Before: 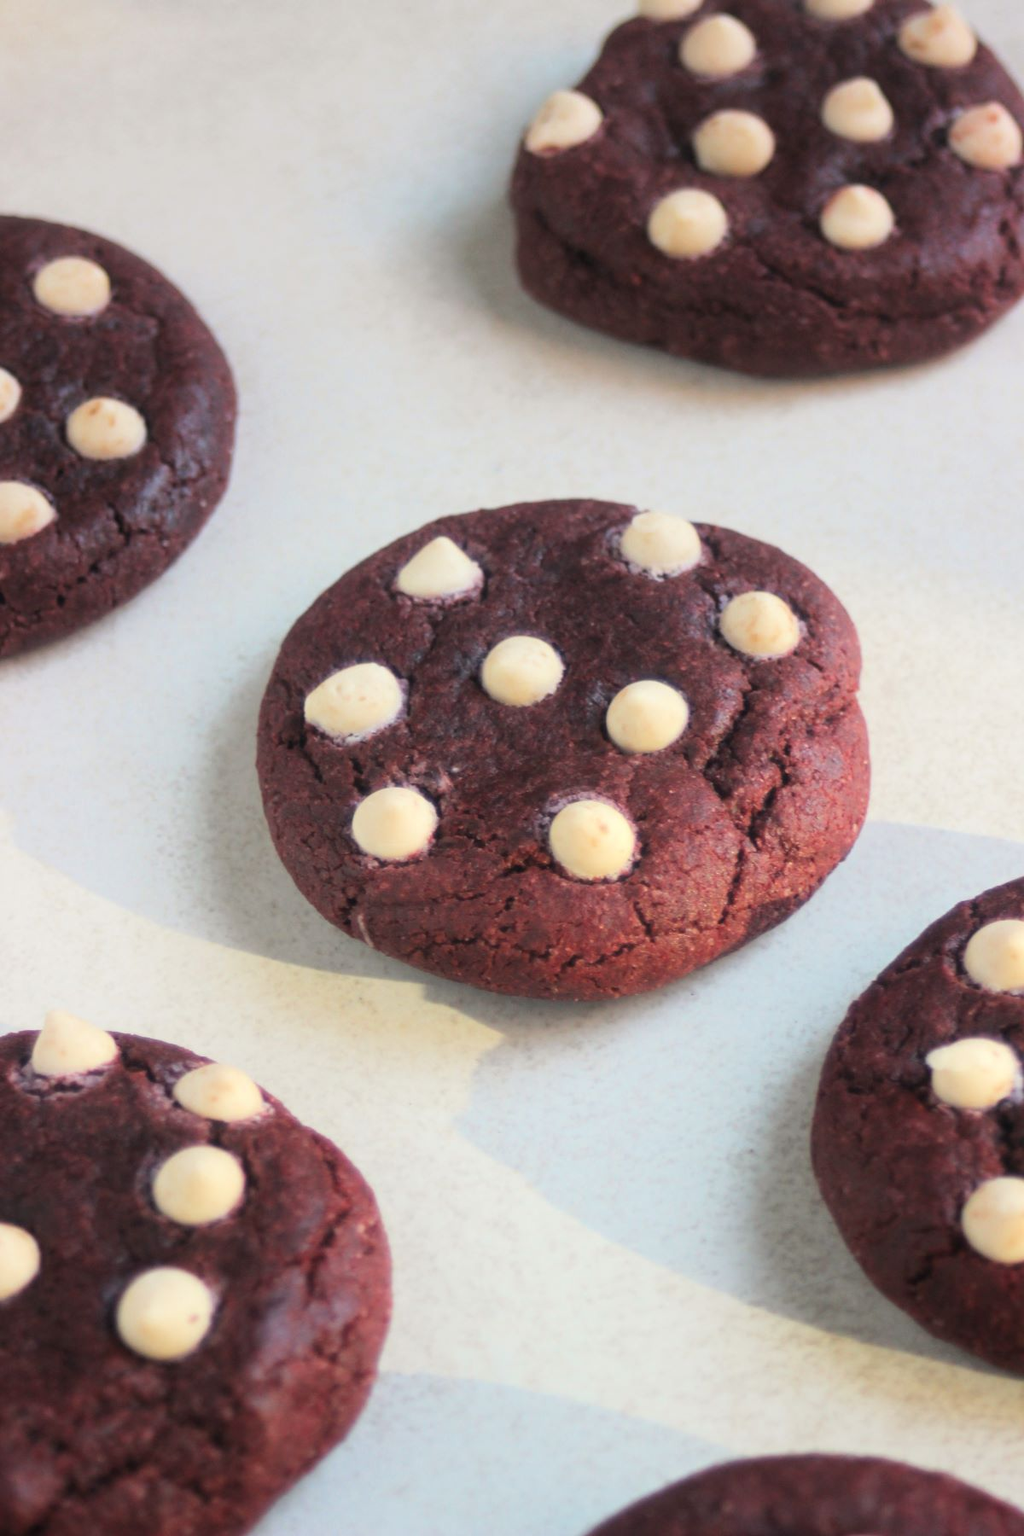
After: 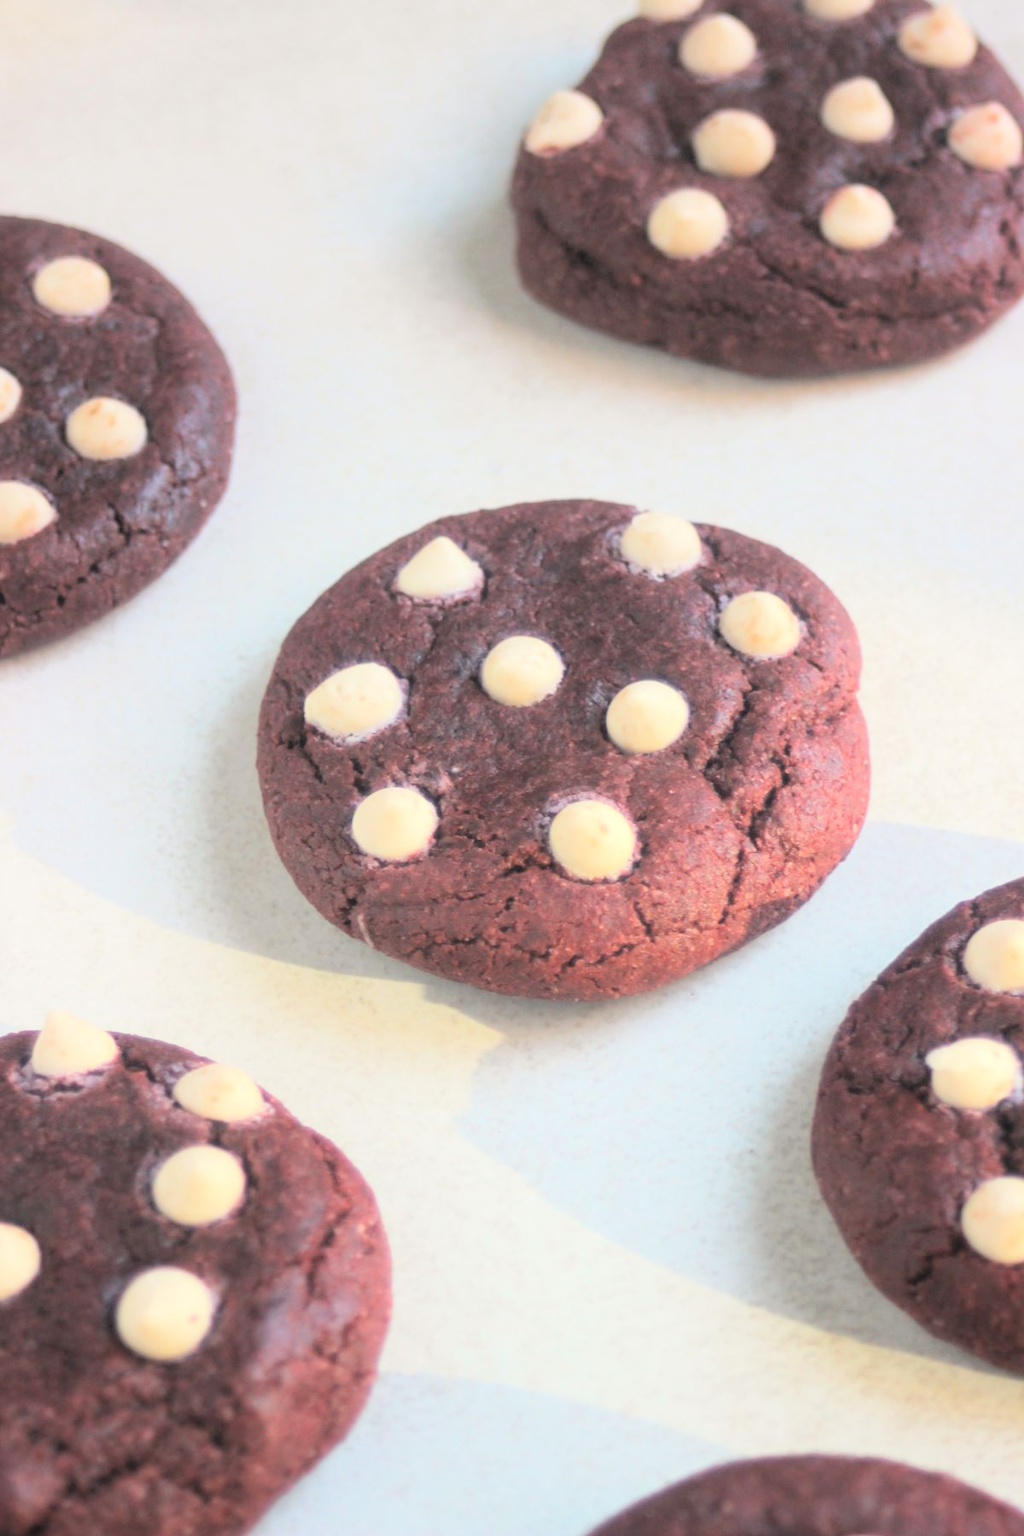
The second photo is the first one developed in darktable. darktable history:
global tonemap: drago (0.7, 100)
white balance: emerald 1
